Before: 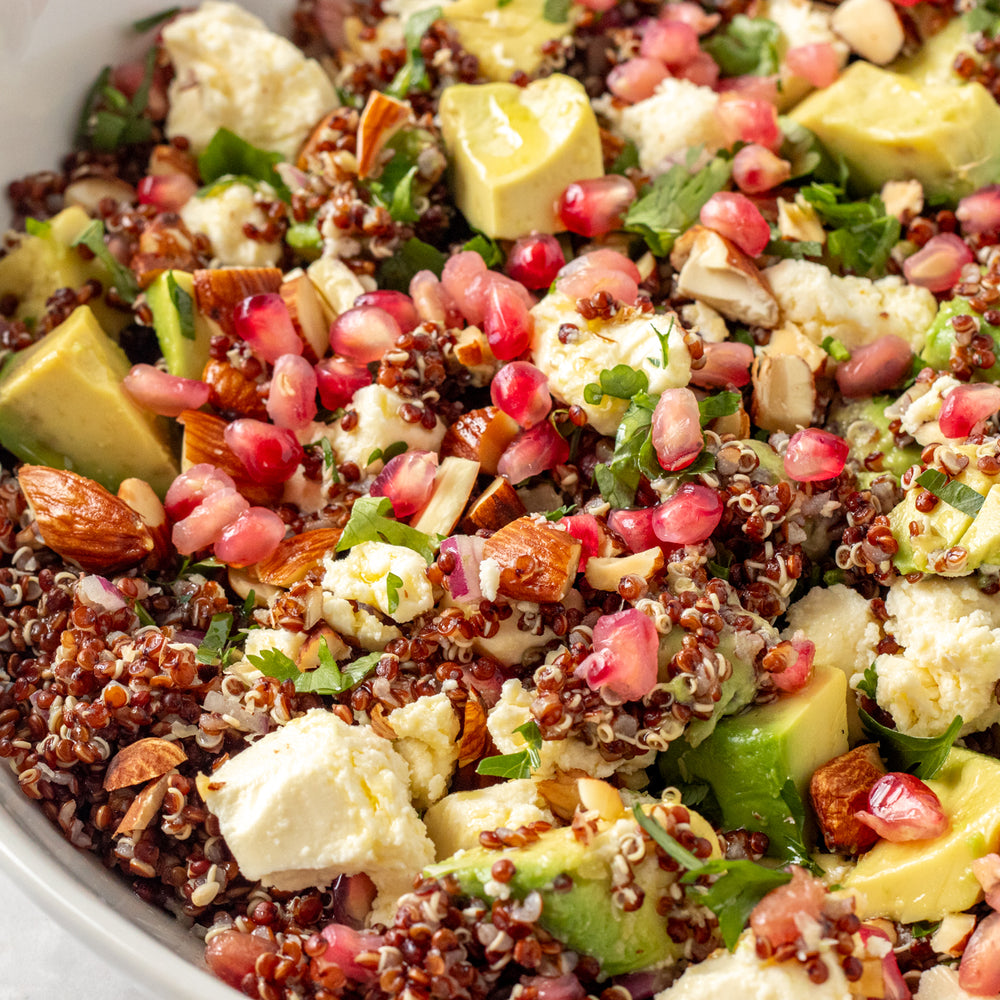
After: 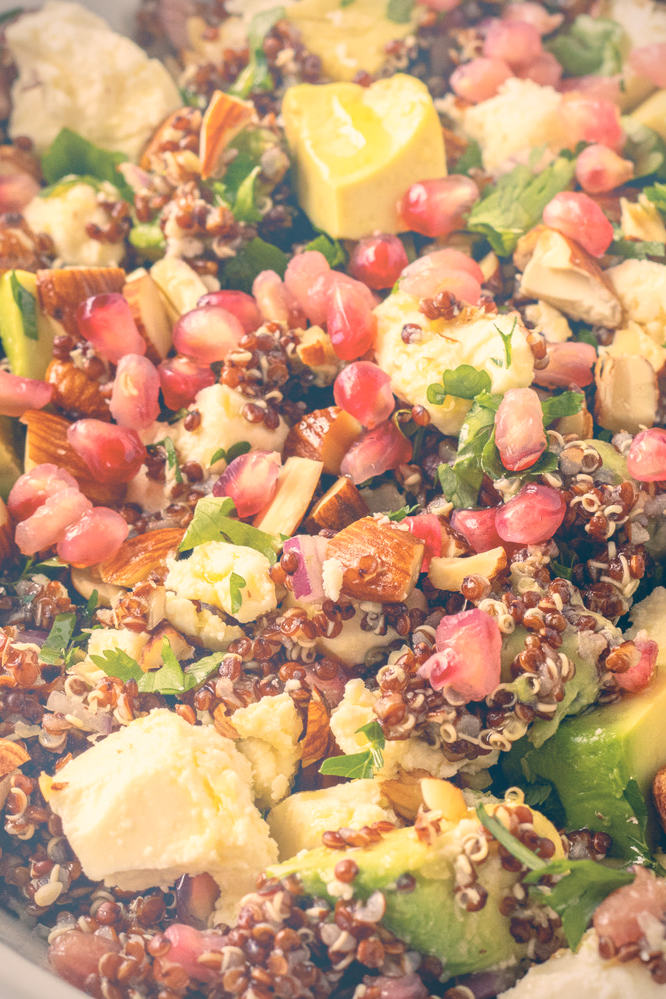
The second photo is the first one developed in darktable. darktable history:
bloom: size 38%, threshold 95%, strength 30%
color correction: highlights a* 10.32, highlights b* 14.66, shadows a* -9.59, shadows b* -15.02
contrast brightness saturation: contrast 0.11, saturation -0.17
crop and rotate: left 15.754%, right 17.579%
vignetting: fall-off radius 60.65%
